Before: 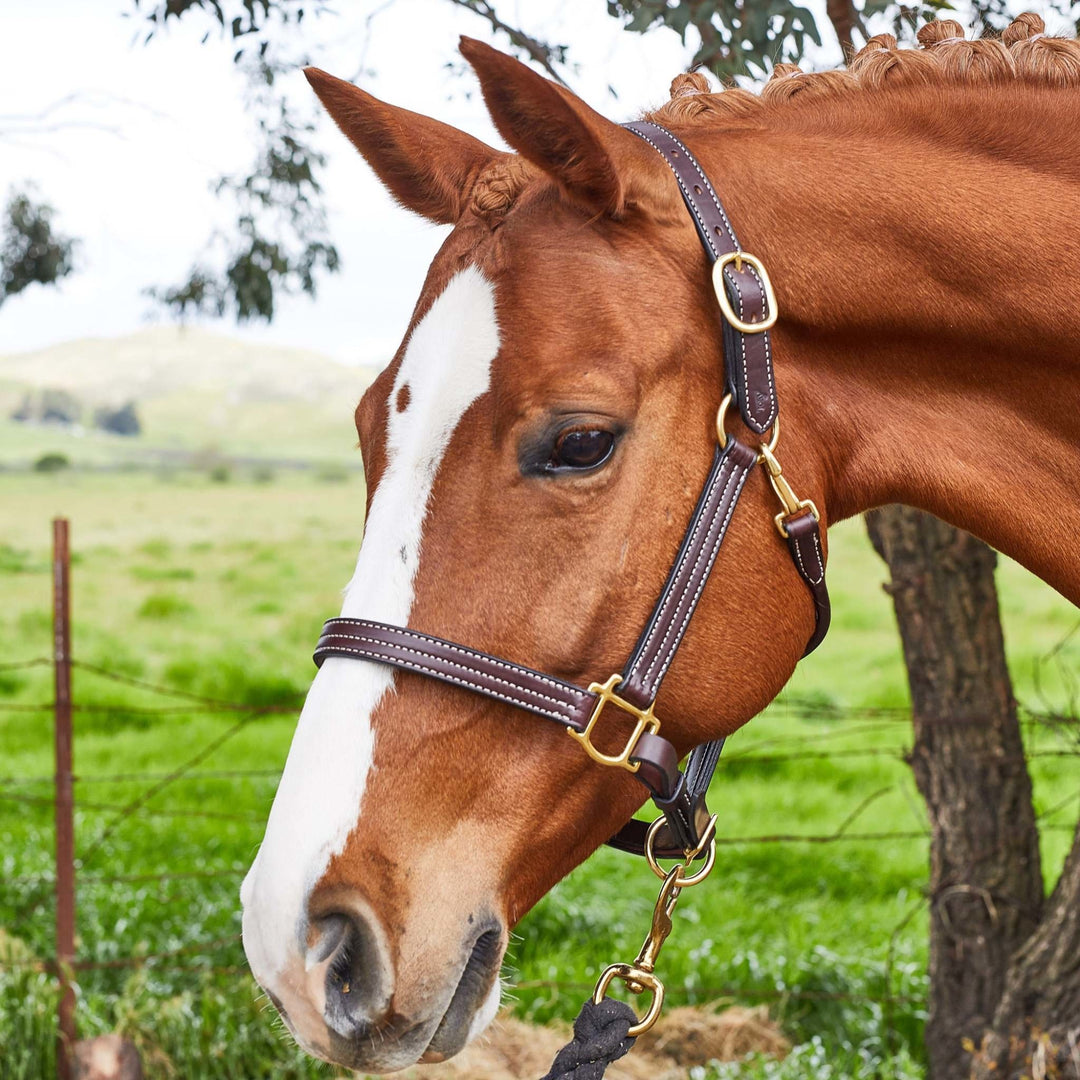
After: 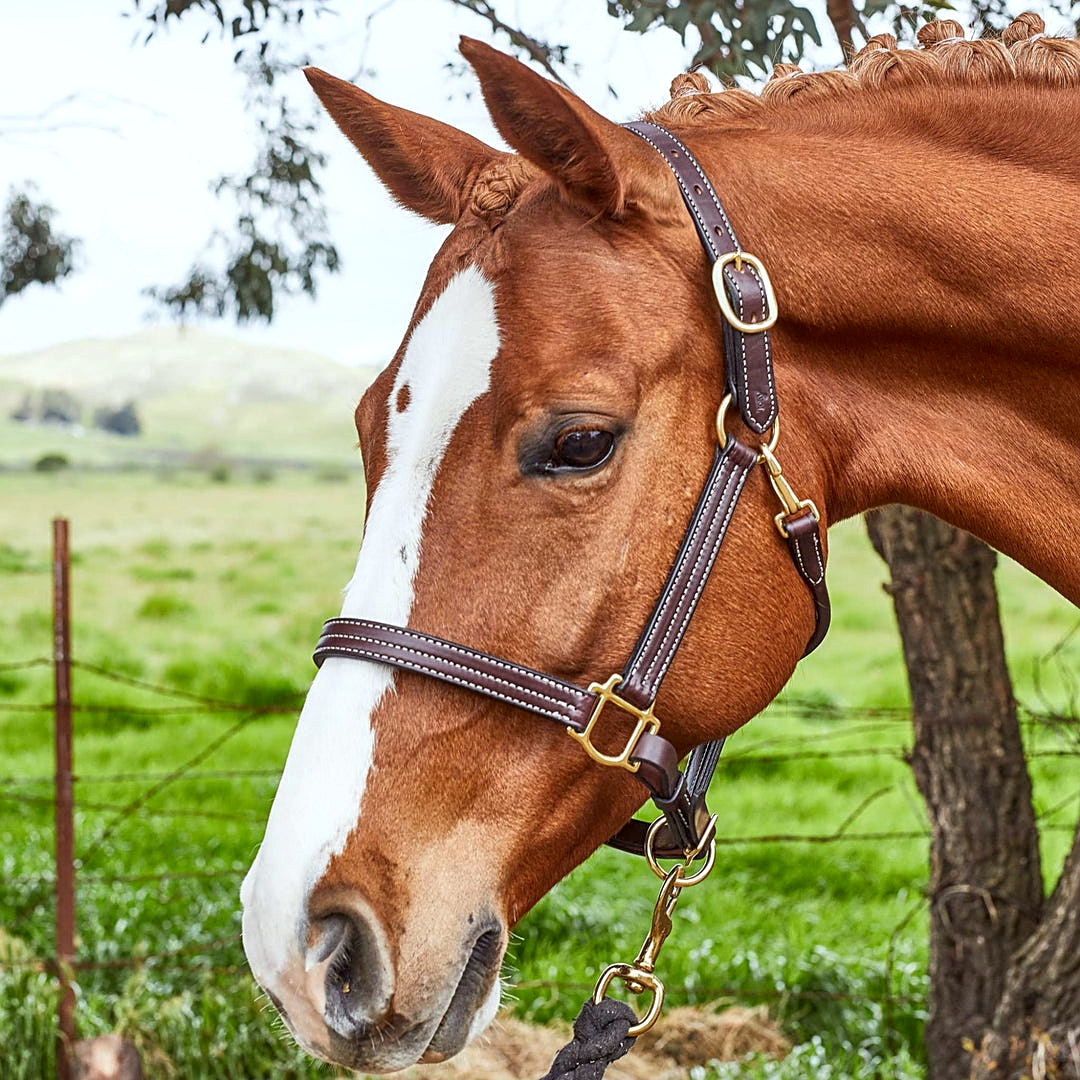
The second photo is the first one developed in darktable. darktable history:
local contrast: on, module defaults
color correction: highlights a* -2.9, highlights b* -2.04, shadows a* 2.49, shadows b* 3.05
sharpen: on, module defaults
